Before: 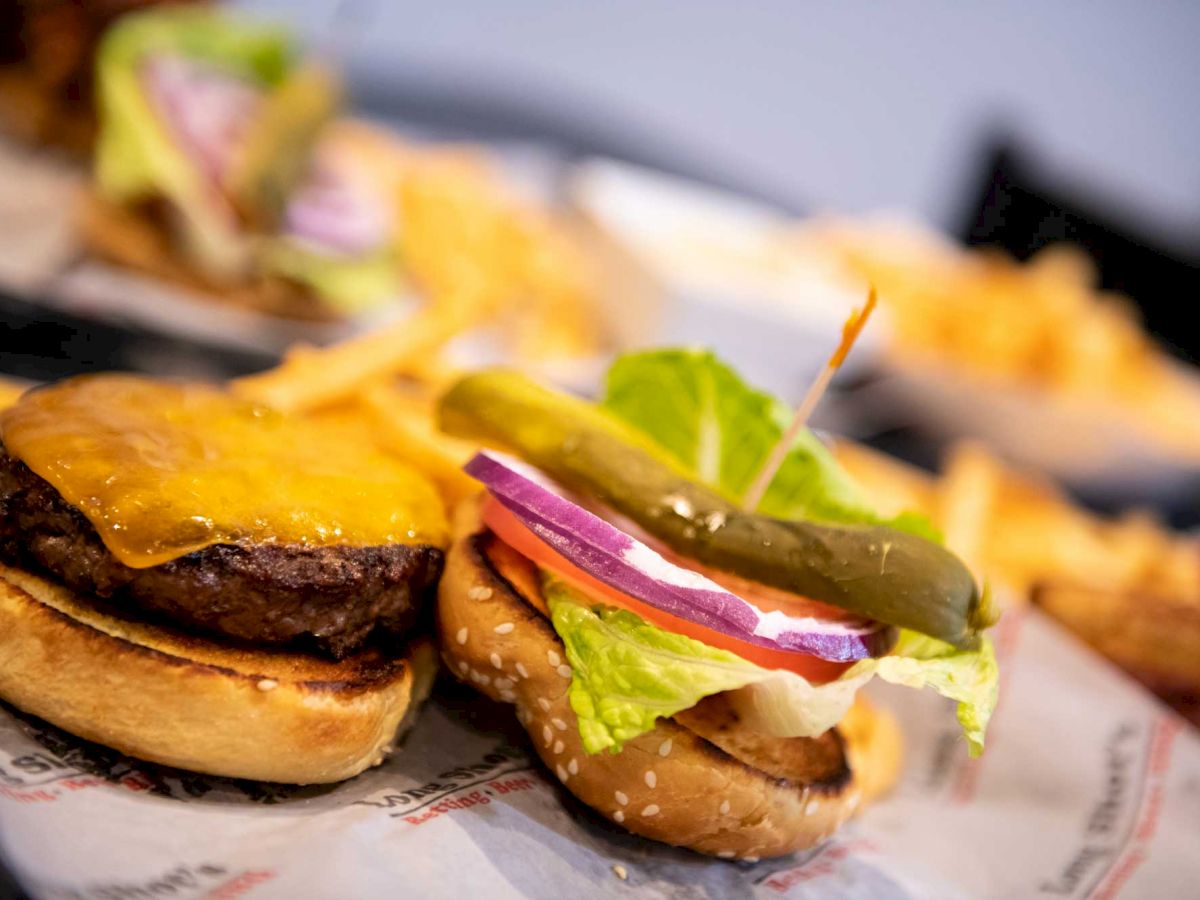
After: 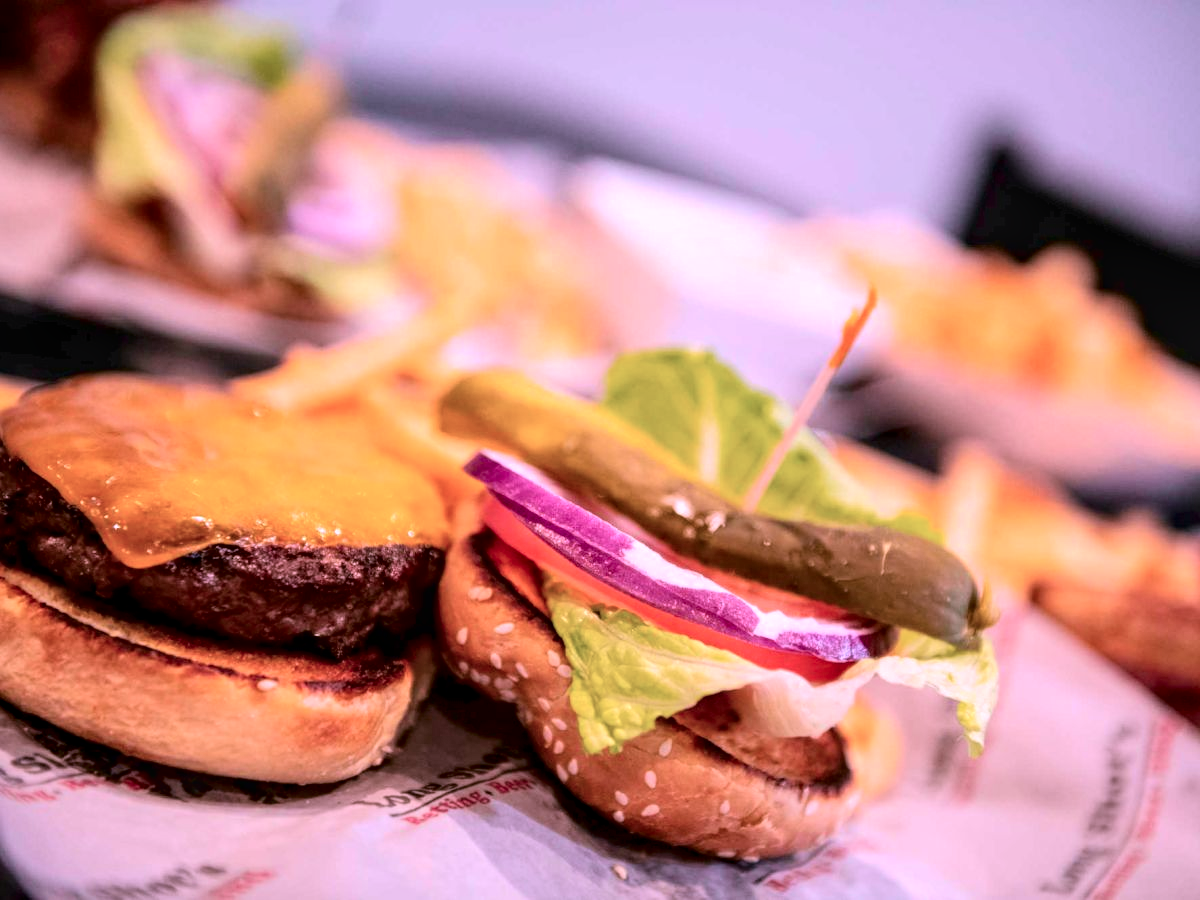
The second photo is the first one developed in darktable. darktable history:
tone curve: curves: ch0 [(0.003, 0) (0.066, 0.023) (0.149, 0.094) (0.264, 0.238) (0.395, 0.421) (0.517, 0.56) (0.688, 0.743) (0.813, 0.846) (1, 1)]; ch1 [(0, 0) (0.164, 0.115) (0.337, 0.332) (0.39, 0.398) (0.464, 0.461) (0.501, 0.5) (0.521, 0.535) (0.571, 0.588) (0.652, 0.681) (0.733, 0.749) (0.811, 0.796) (1, 1)]; ch2 [(0, 0) (0.337, 0.382) (0.464, 0.476) (0.501, 0.502) (0.527, 0.54) (0.556, 0.567) (0.6, 0.59) (0.687, 0.675) (1, 1)], color space Lab, independent channels, preserve colors none
color correction: highlights a* 15.46, highlights b* -20.56
local contrast: on, module defaults
